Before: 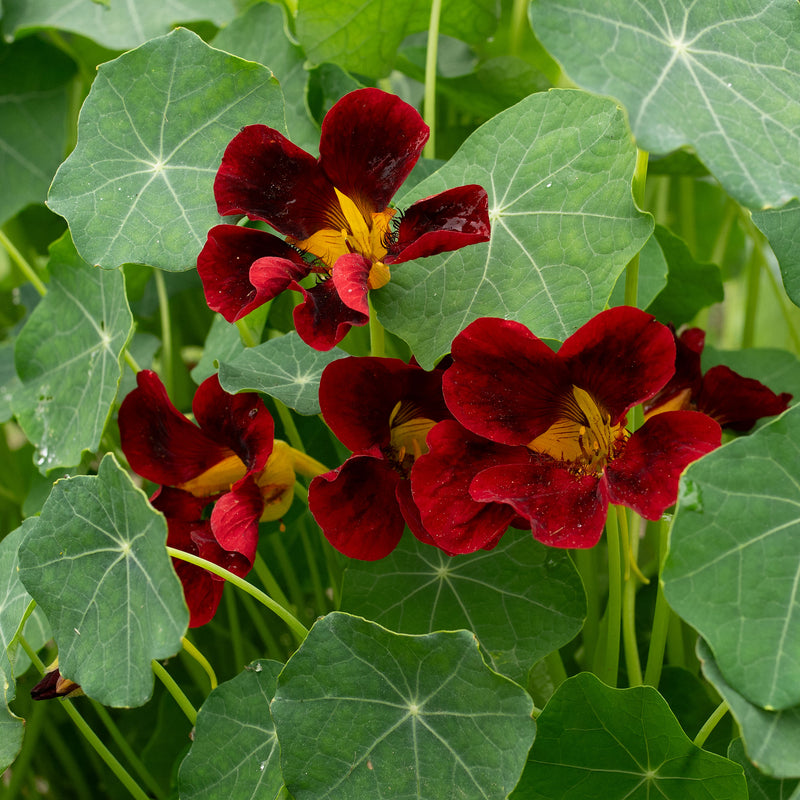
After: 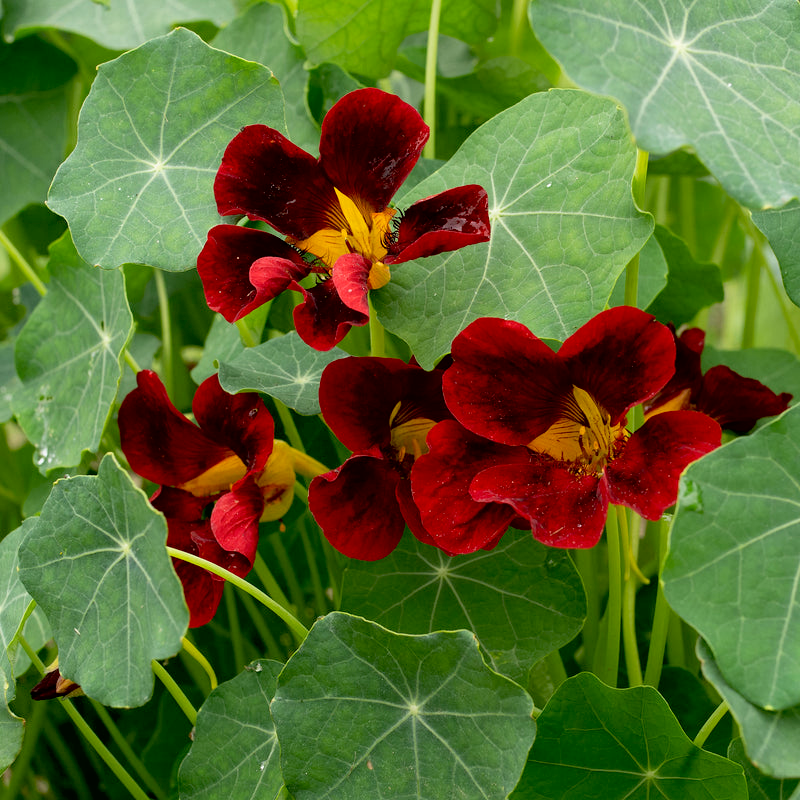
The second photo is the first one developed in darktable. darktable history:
exposure: black level correction 0.009, compensate highlight preservation false
contrast brightness saturation: contrast 0.05, brightness 0.06, saturation 0.01
